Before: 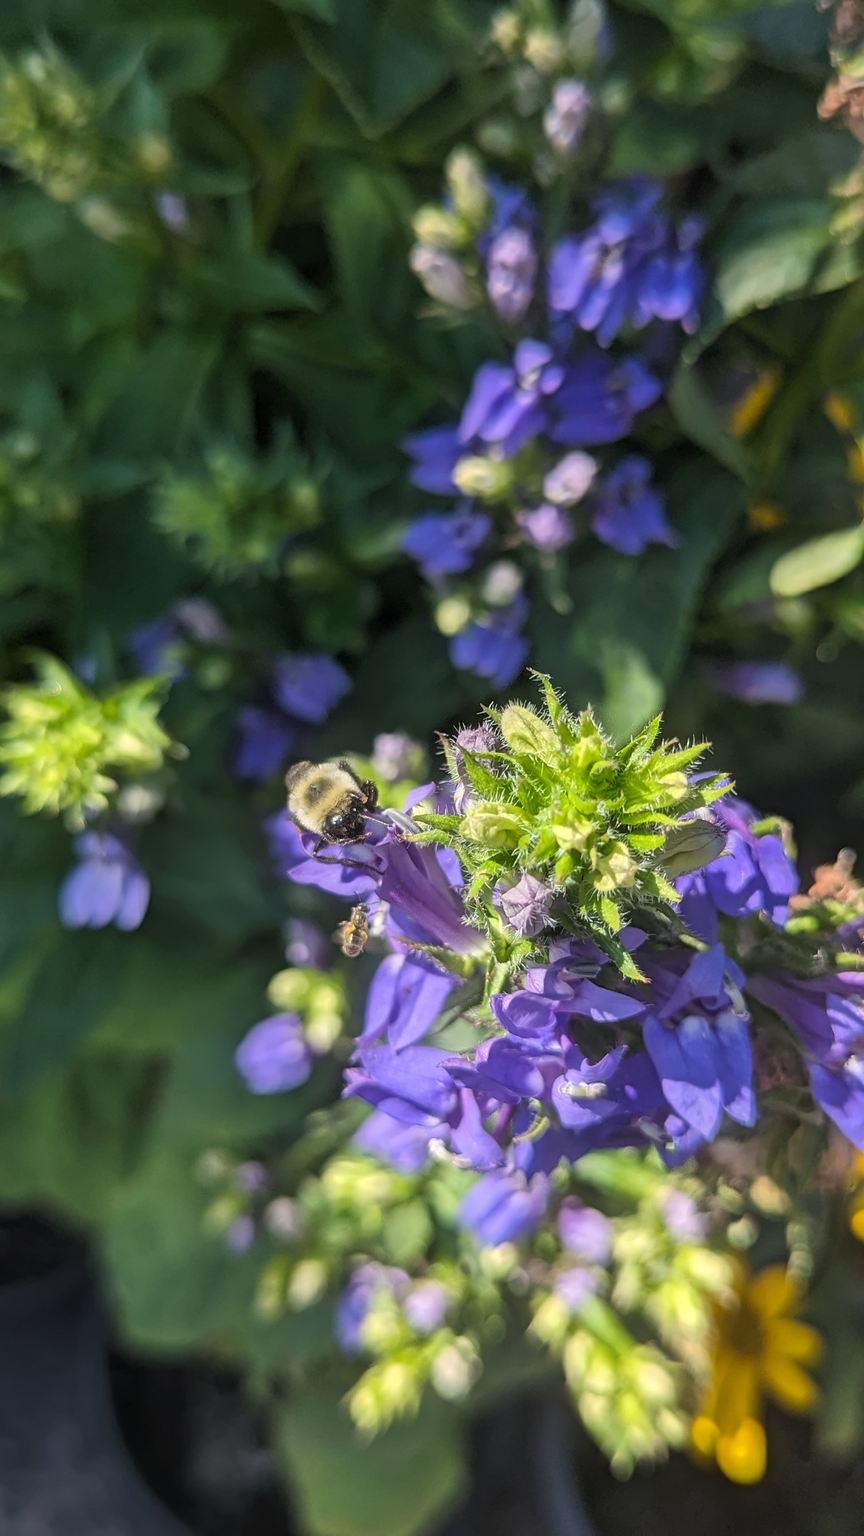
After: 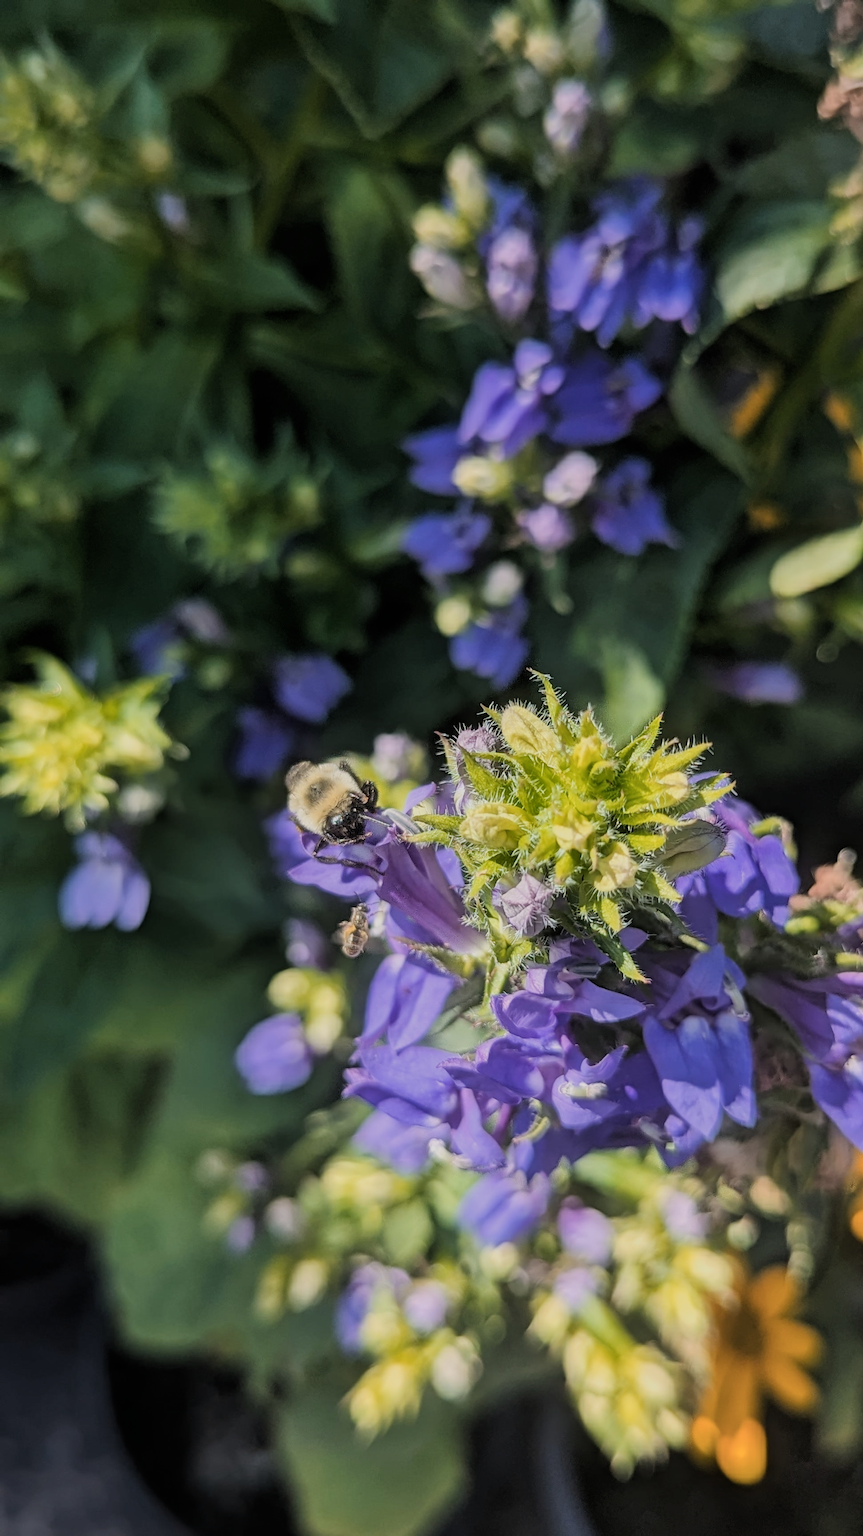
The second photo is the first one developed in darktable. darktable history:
color zones: curves: ch1 [(0, 0.455) (0.063, 0.455) (0.286, 0.495) (0.429, 0.5) (0.571, 0.5) (0.714, 0.5) (0.857, 0.5) (1, 0.455)]; ch2 [(0, 0.532) (0.063, 0.521) (0.233, 0.447) (0.429, 0.489) (0.571, 0.5) (0.714, 0.5) (0.857, 0.5) (1, 0.532)]
filmic rgb: black relative exposure -7.65 EV, white relative exposure 4.56 EV, hardness 3.61, contrast 1.06
contrast brightness saturation: saturation -0.057
shadows and highlights: shadows 12.59, white point adjustment 1.24, soften with gaussian
